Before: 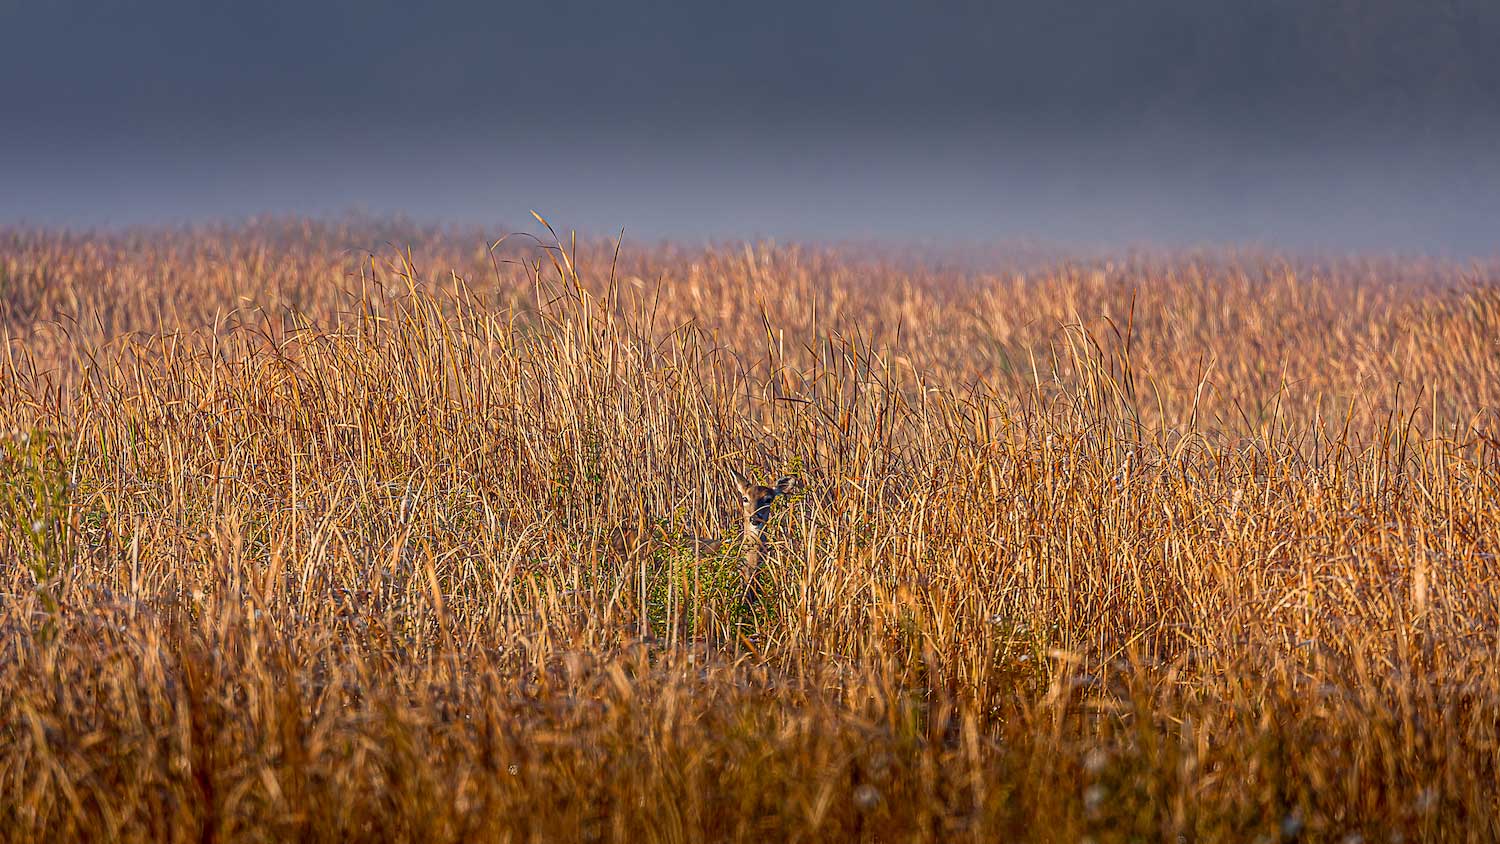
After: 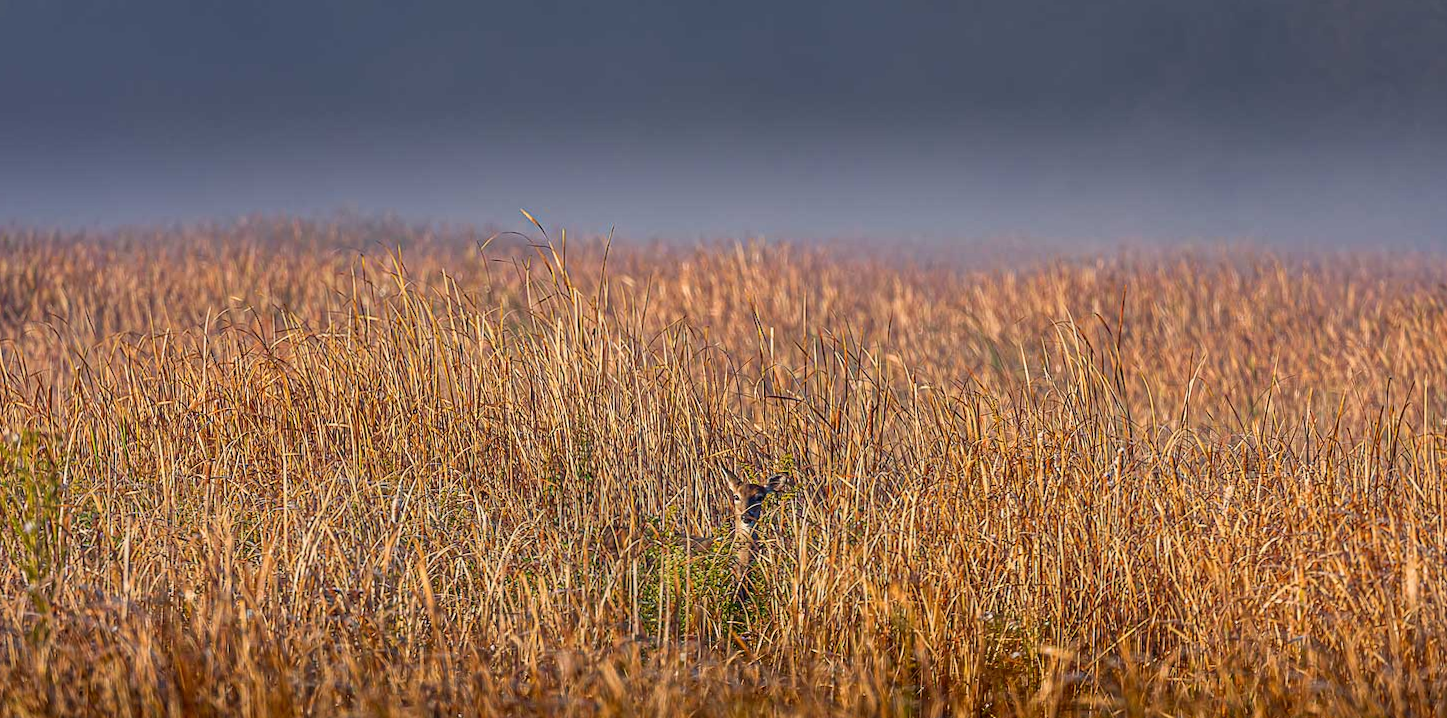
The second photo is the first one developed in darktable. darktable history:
crop and rotate: angle 0.217°, left 0.299%, right 2.576%, bottom 14.27%
